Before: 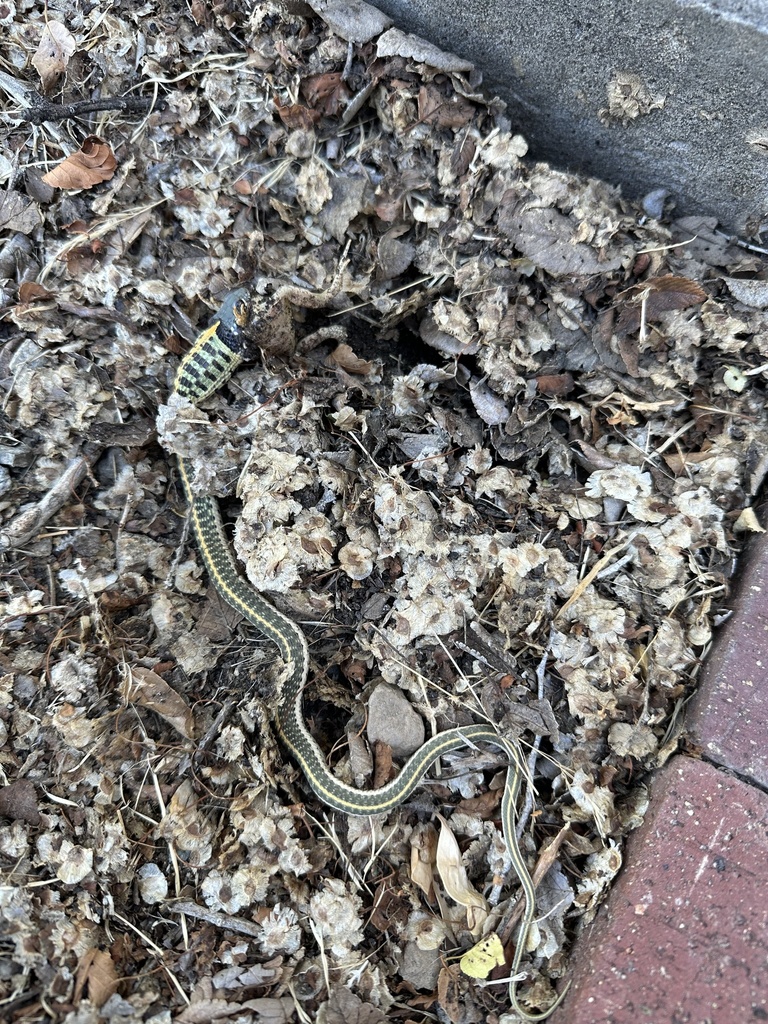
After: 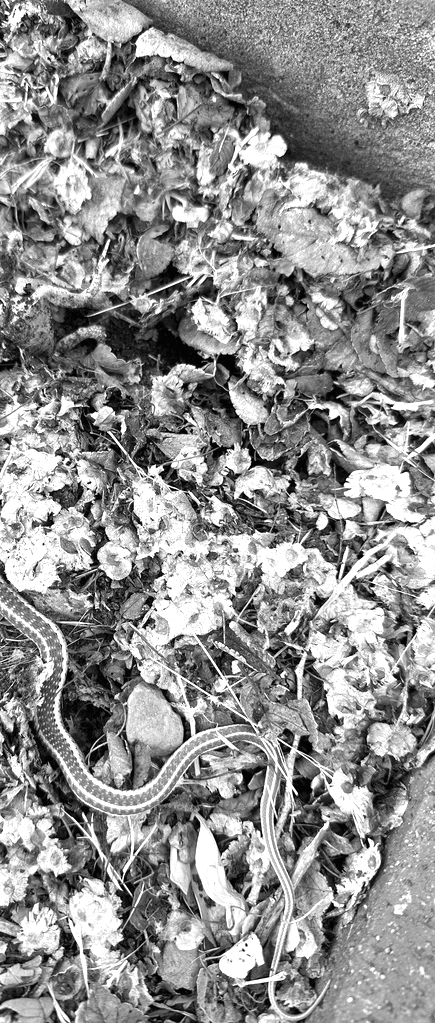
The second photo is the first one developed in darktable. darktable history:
crop: left 31.458%, top 0%, right 11.876%
exposure: black level correction 0, exposure 0.7 EV, compensate exposure bias true, compensate highlight preservation false
monochrome: a 16.01, b -2.65, highlights 0.52
color correction: highlights a* 10.32, highlights b* 14.66, shadows a* -9.59, shadows b* -15.02
